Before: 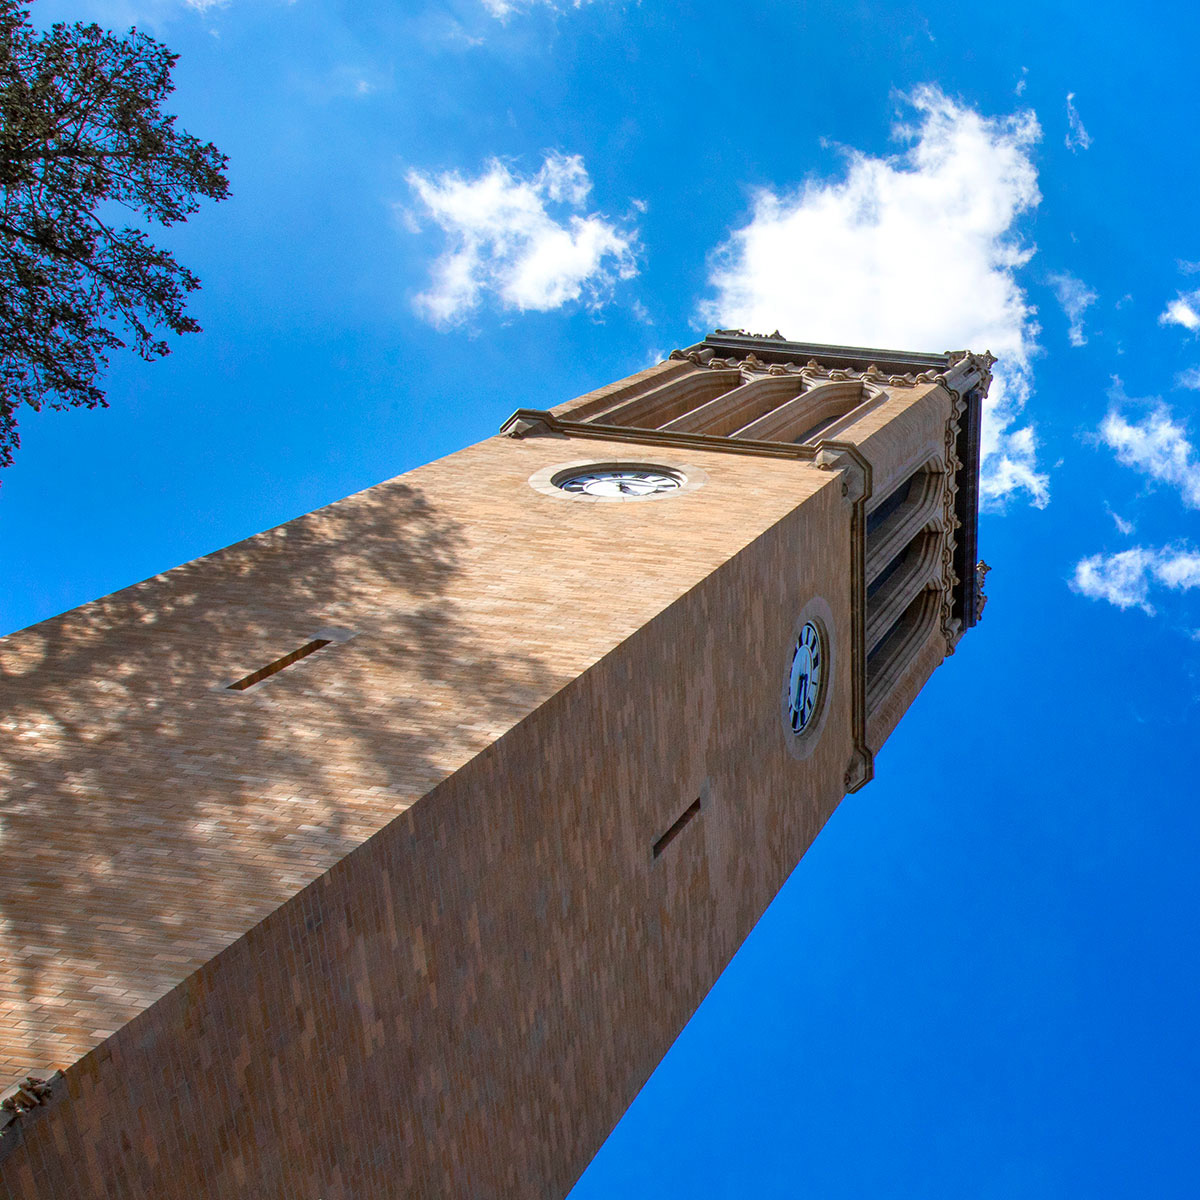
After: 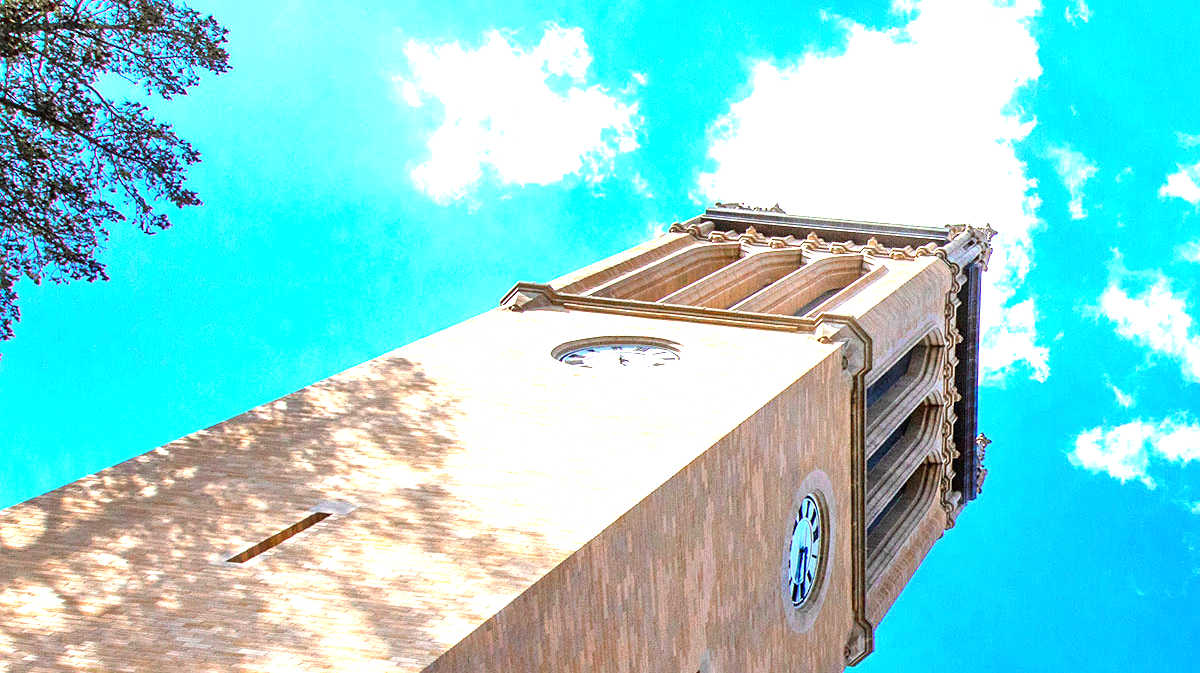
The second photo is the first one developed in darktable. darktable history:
crop and rotate: top 10.605%, bottom 33.274%
sharpen: amount 0.2
exposure: black level correction 0, exposure 1.9 EV, compensate highlight preservation false
